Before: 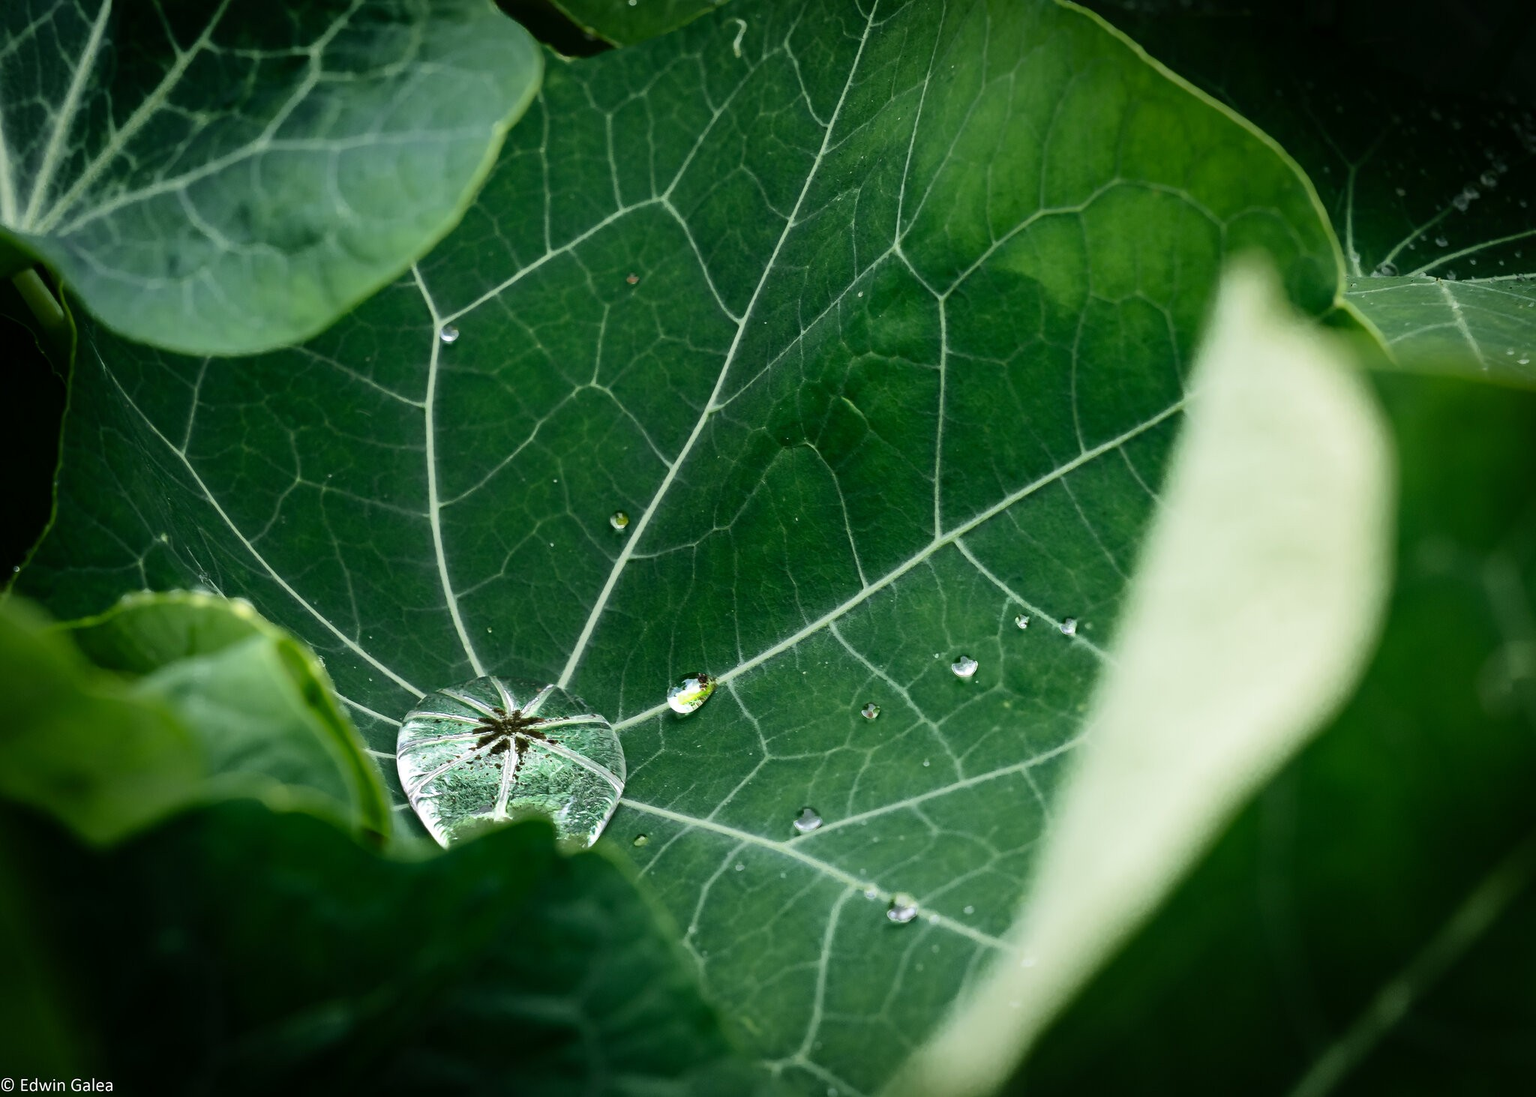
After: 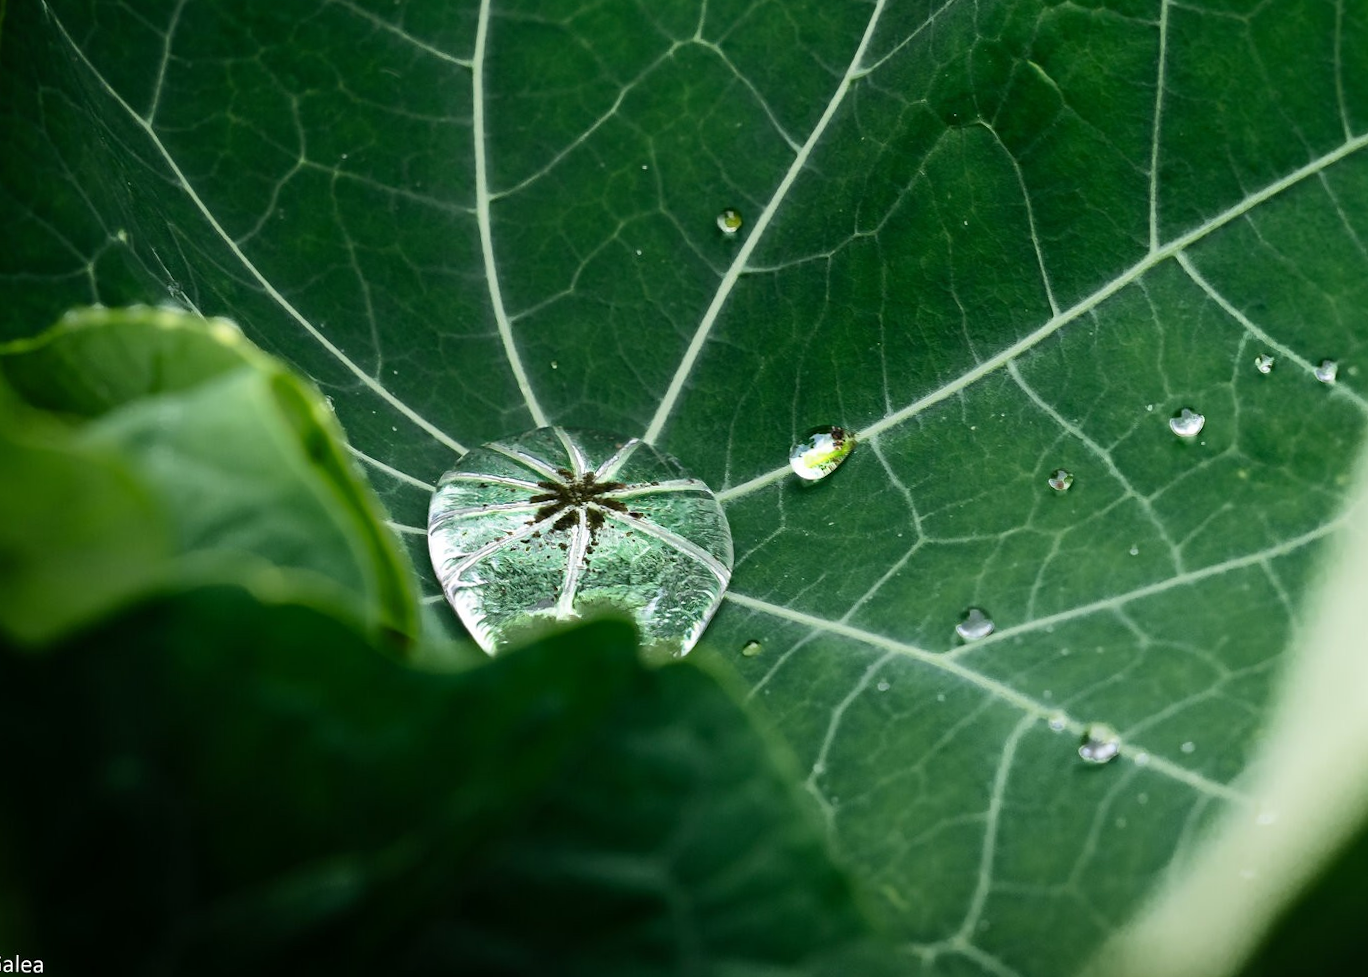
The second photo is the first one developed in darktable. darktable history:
crop and rotate: angle -0.82°, left 3.85%, top 31.828%, right 27.992%
sharpen: radius 2.883, amount 0.868, threshold 47.523
